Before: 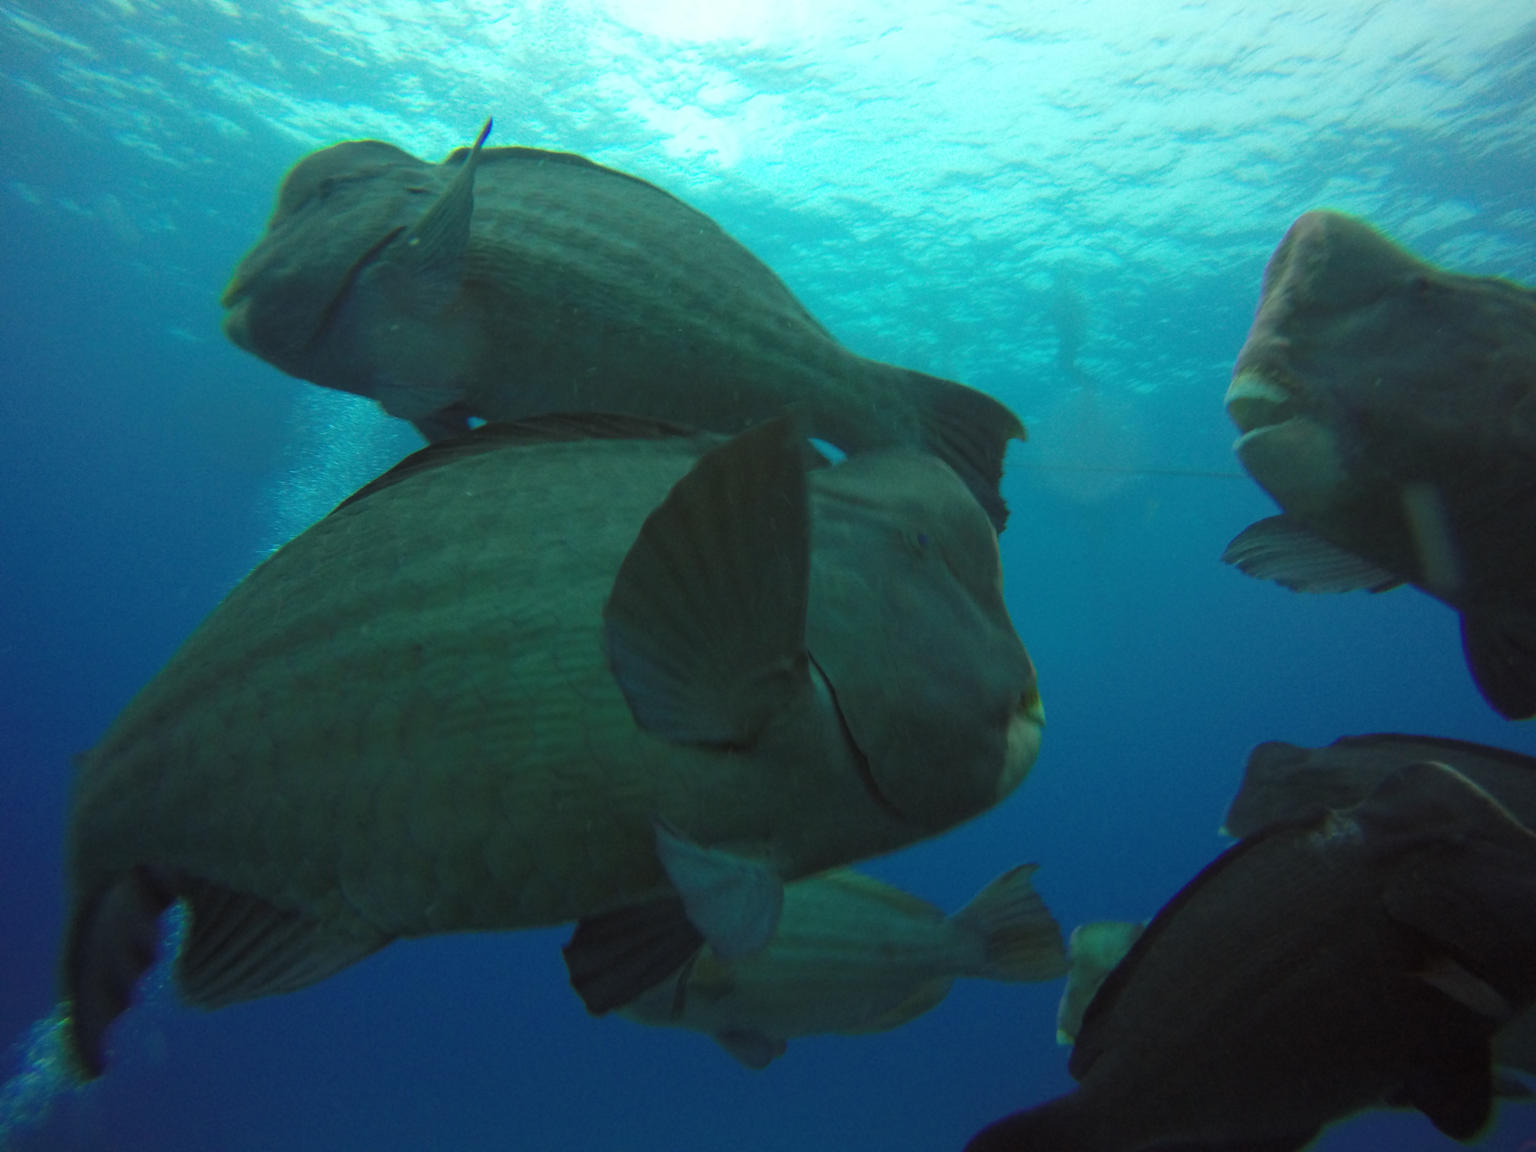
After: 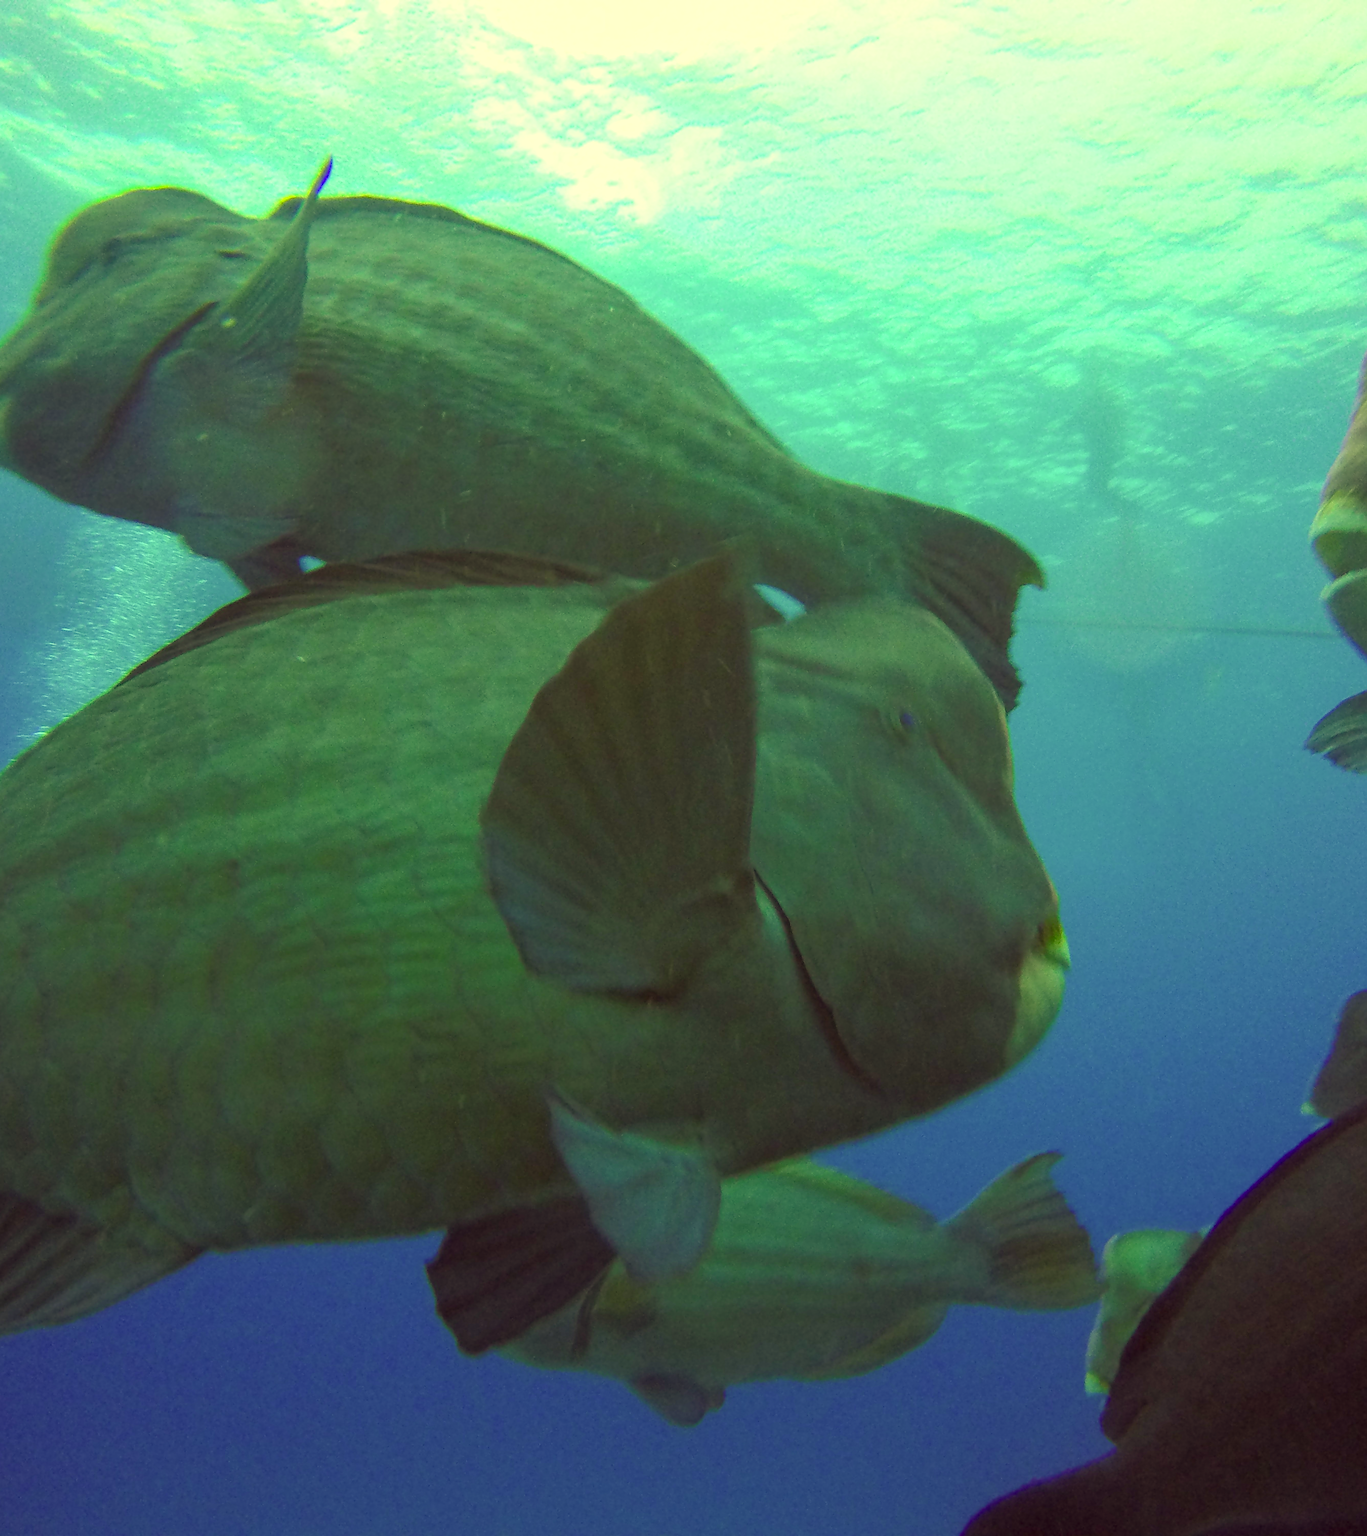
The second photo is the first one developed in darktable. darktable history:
exposure: exposure 0.494 EV, compensate highlight preservation false
crop and rotate: left 15.828%, right 17.398%
sharpen: amount 0.499
local contrast: on, module defaults
contrast brightness saturation: contrast 0.027, brightness 0.06, saturation 0.12
color balance rgb: perceptual saturation grading › global saturation 20%, perceptual saturation grading › highlights -24.897%, perceptual saturation grading › shadows 24.387%
color correction: highlights a* -0.577, highlights b* 39.99, shadows a* 9.45, shadows b* -0.853
